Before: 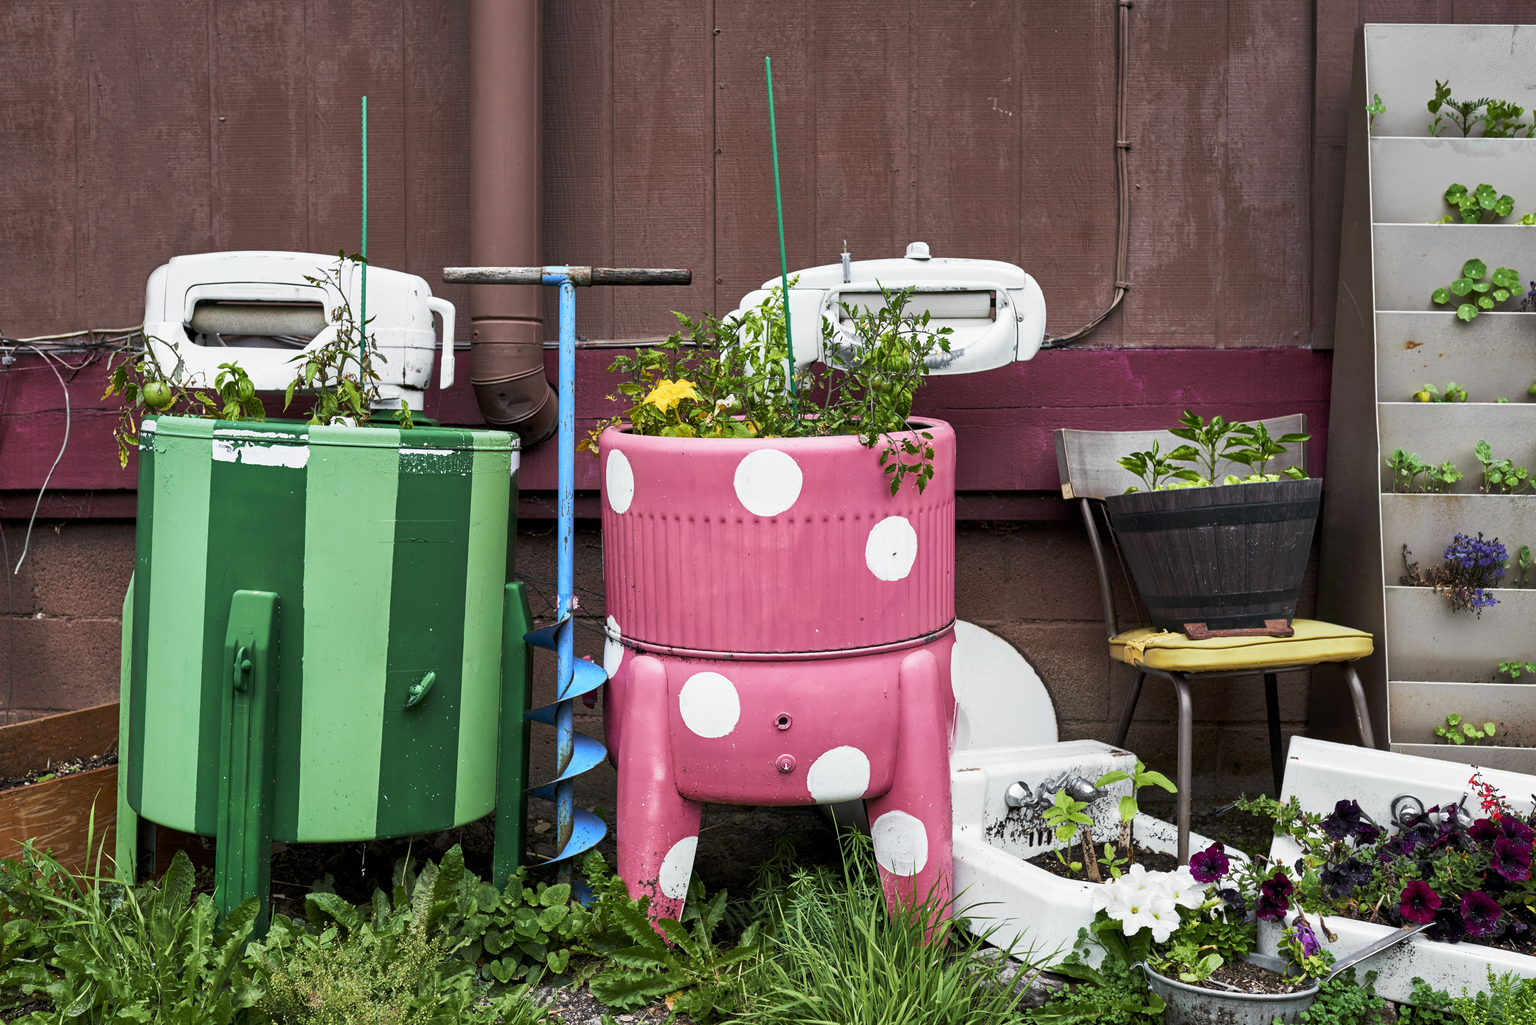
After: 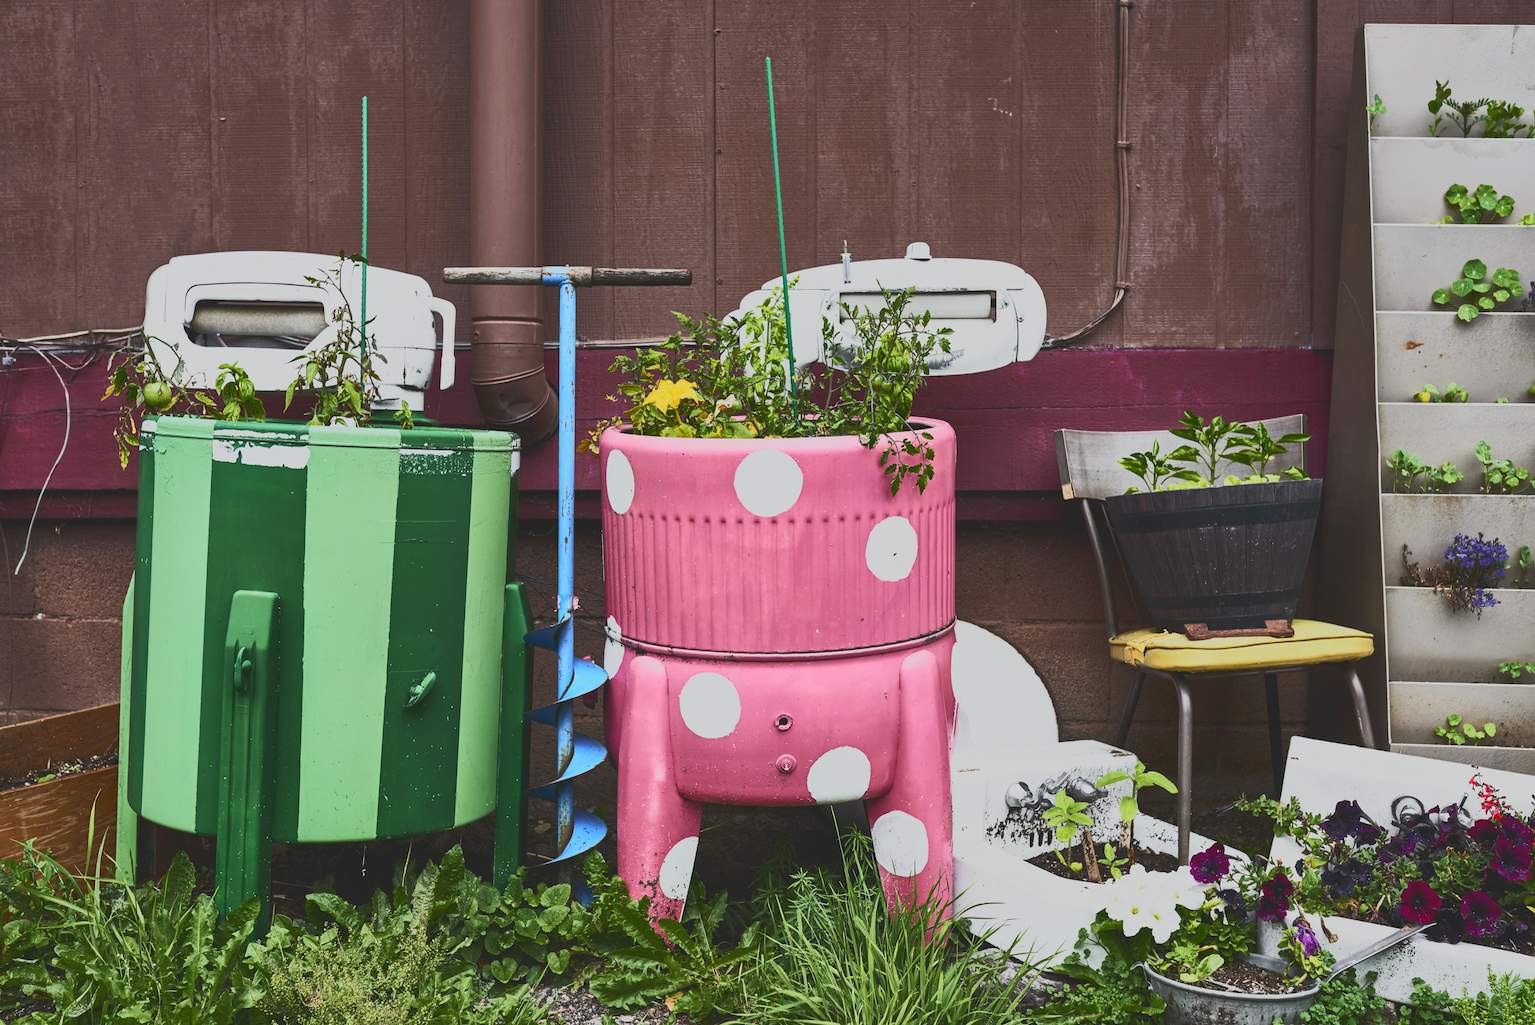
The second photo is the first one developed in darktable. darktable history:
tone curve: curves: ch0 [(0, 0.148) (0.191, 0.225) (0.39, 0.373) (0.669, 0.716) (0.847, 0.818) (1, 0.839)], color space Lab, independent channels, preserve colors none
